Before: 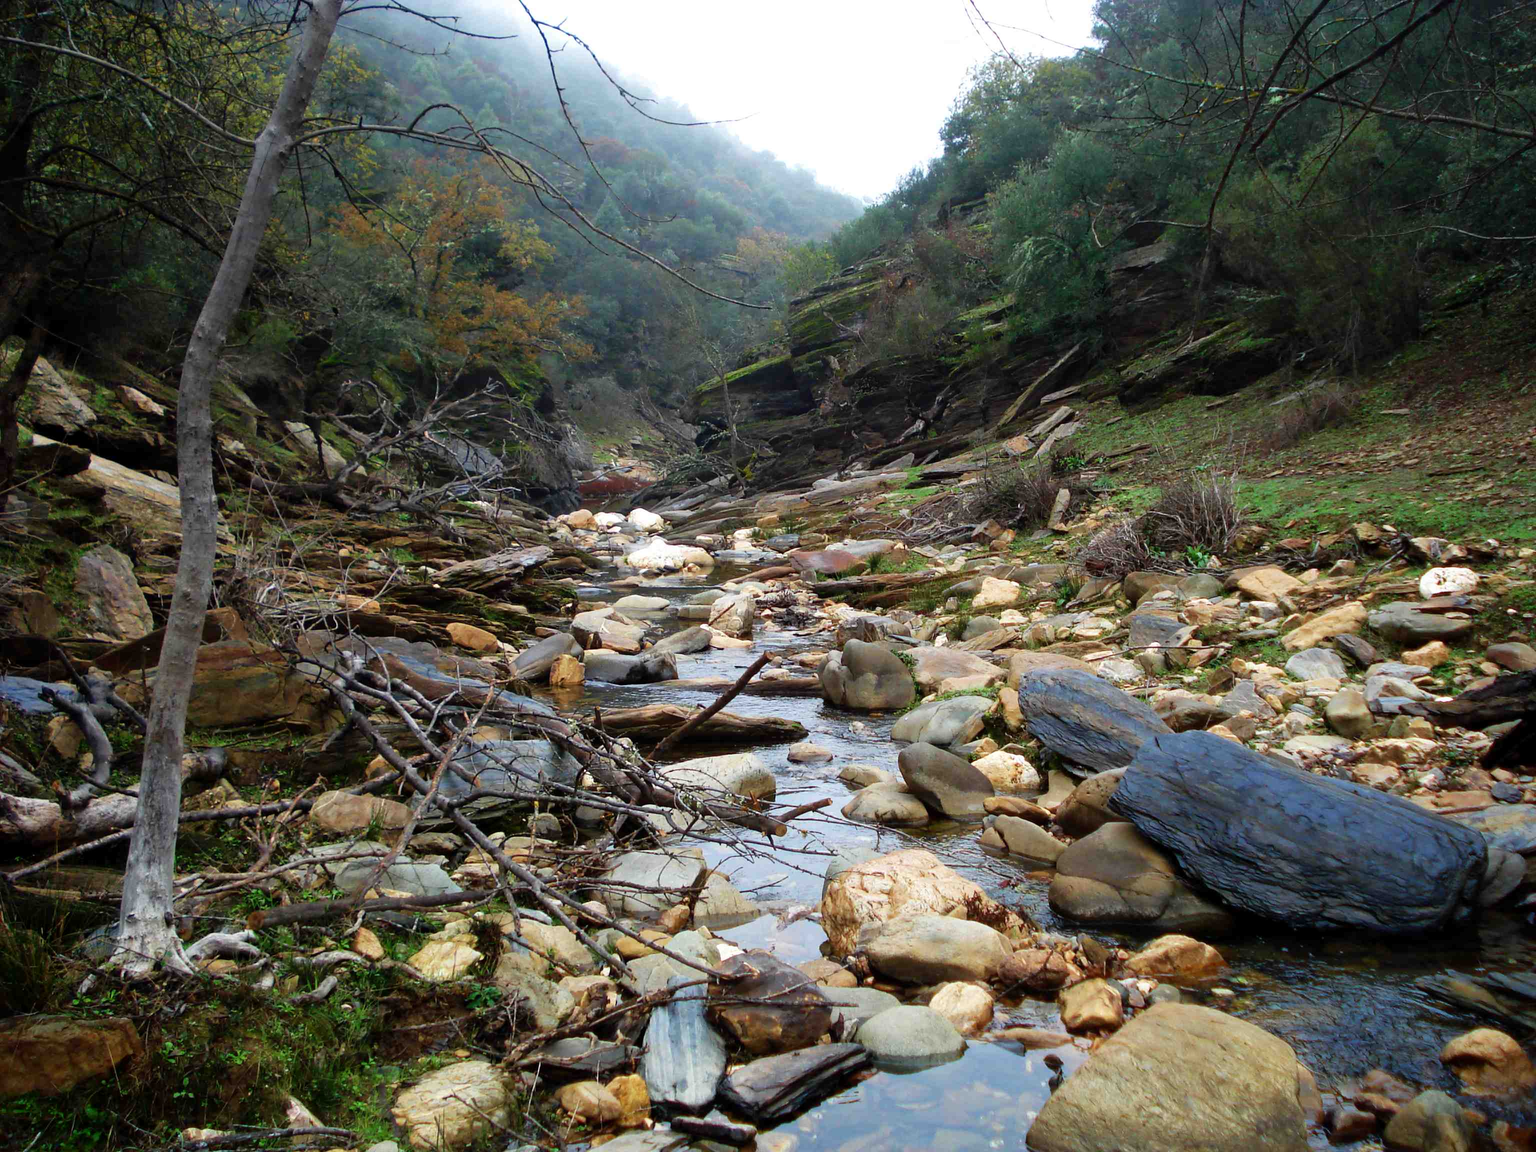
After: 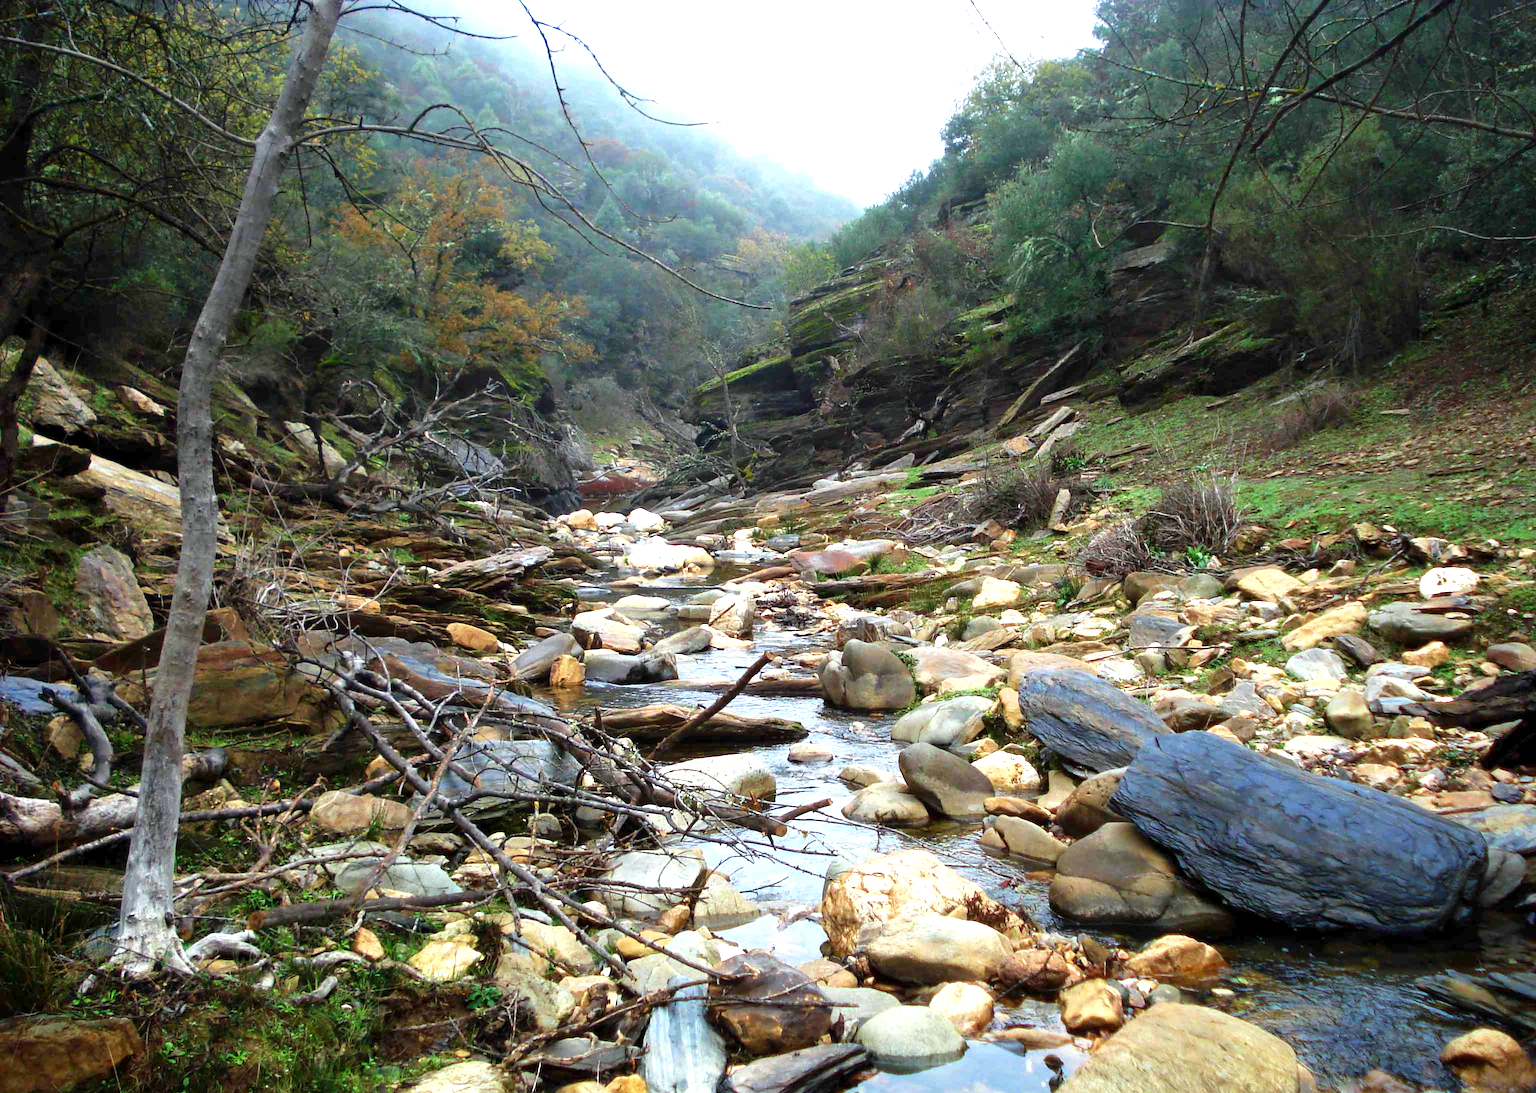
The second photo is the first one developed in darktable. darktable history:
exposure: exposure 0.785 EV, compensate highlight preservation false
crop and rotate: top 0%, bottom 5.097%
white balance: red 0.978, blue 0.999
